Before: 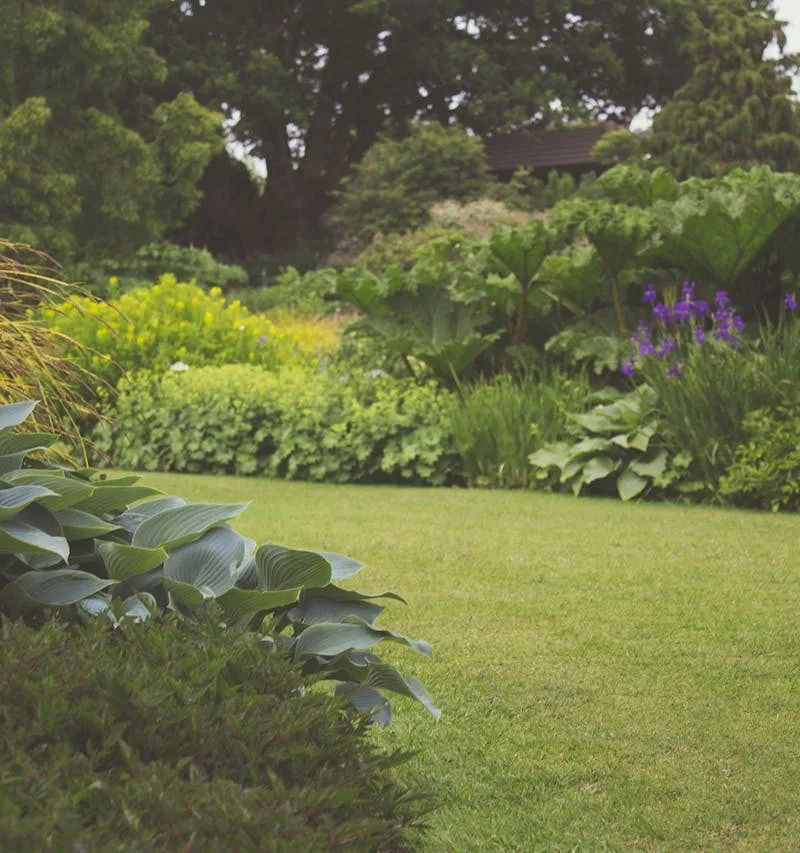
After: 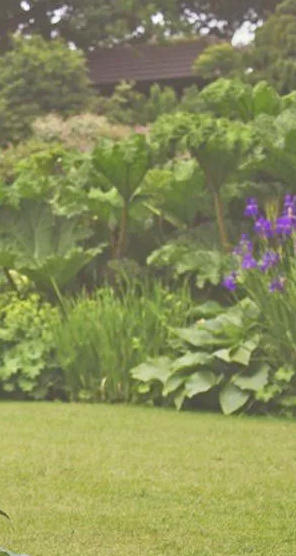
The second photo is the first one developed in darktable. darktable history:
crop and rotate: left 49.776%, top 10.131%, right 13.205%, bottom 24.684%
tone equalizer: -7 EV 0.154 EV, -6 EV 0.61 EV, -5 EV 1.14 EV, -4 EV 1.36 EV, -3 EV 1.14 EV, -2 EV 0.6 EV, -1 EV 0.162 EV
